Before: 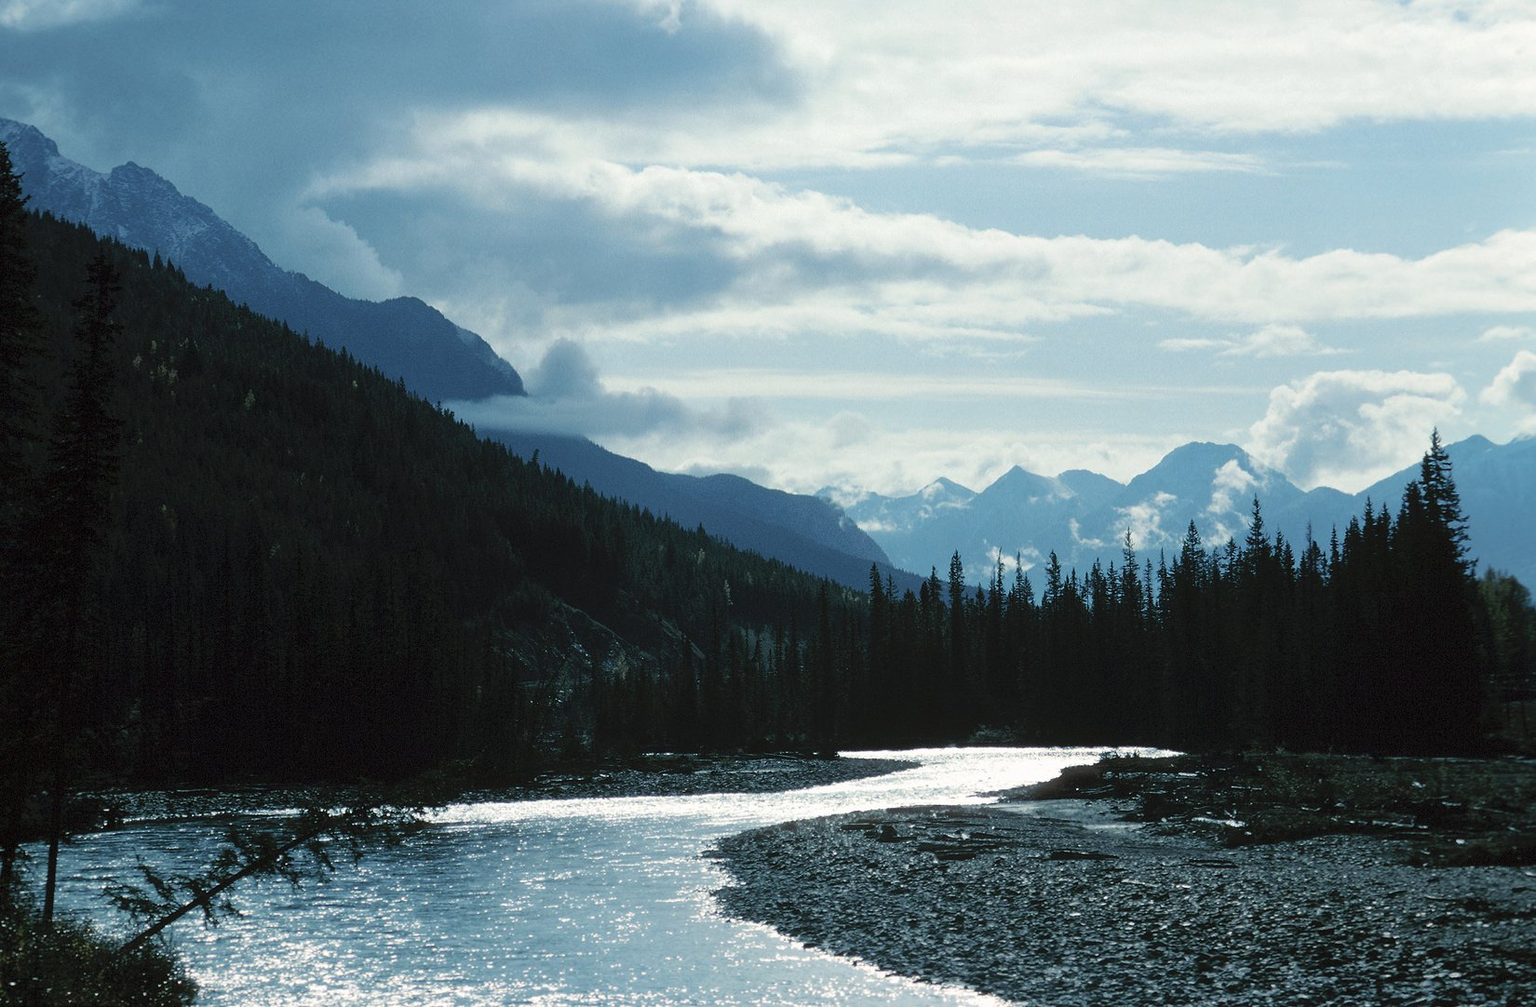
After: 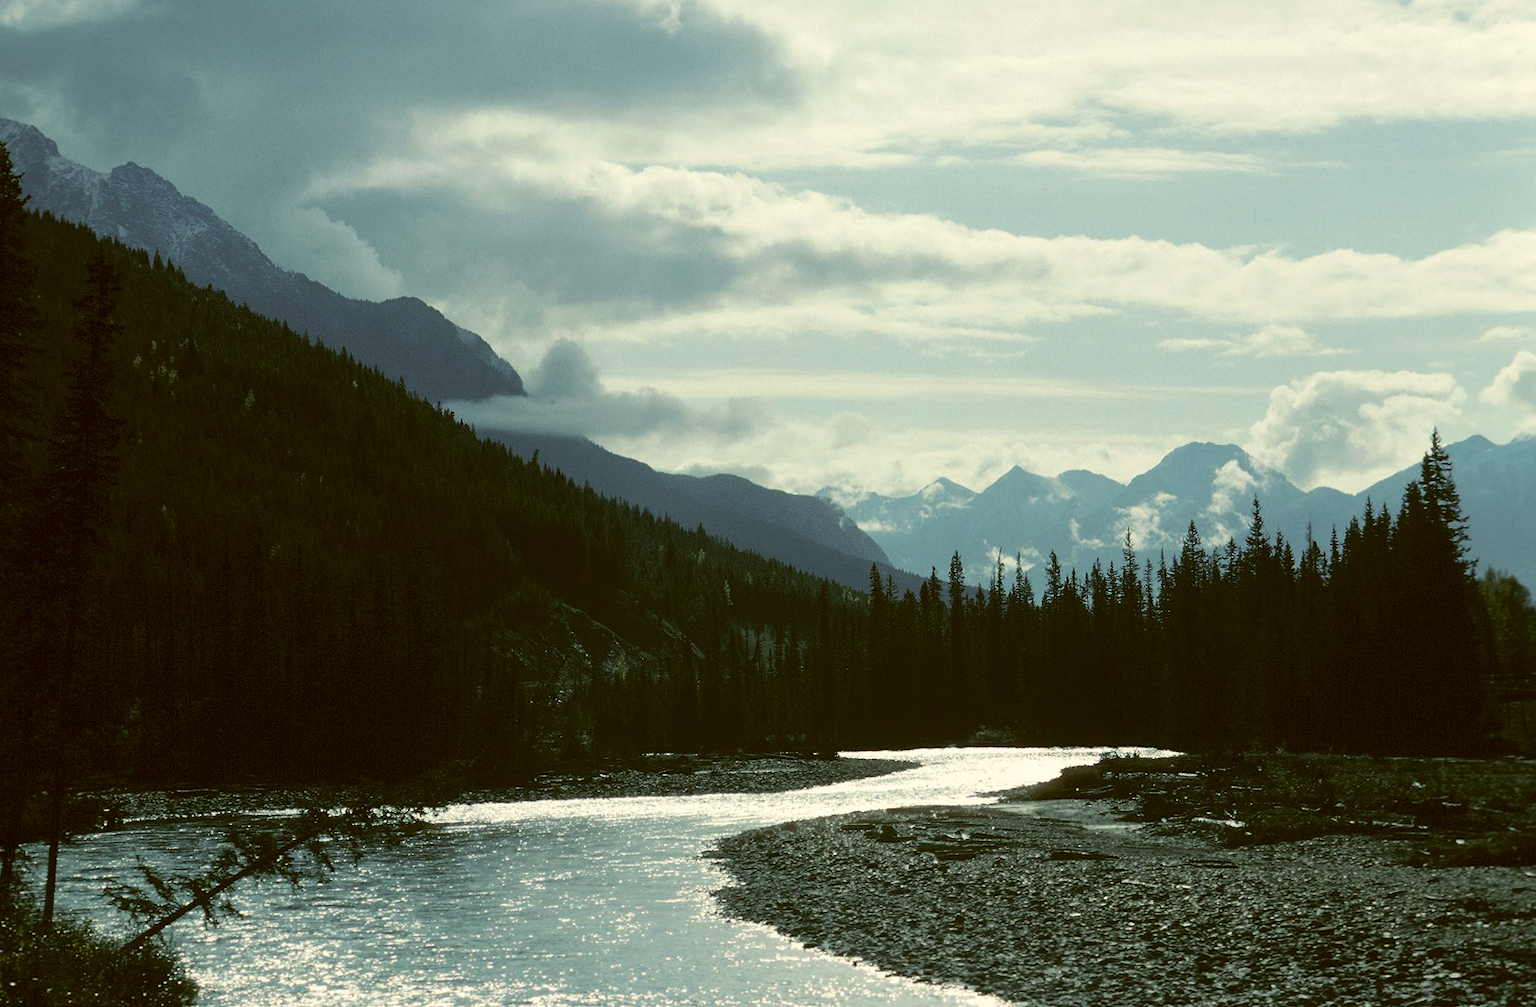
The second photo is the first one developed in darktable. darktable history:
color correction: highlights a* -1.43, highlights b* 10.12, shadows a* 0.395, shadows b* 19.35
color balance: mode lift, gamma, gain (sRGB)
